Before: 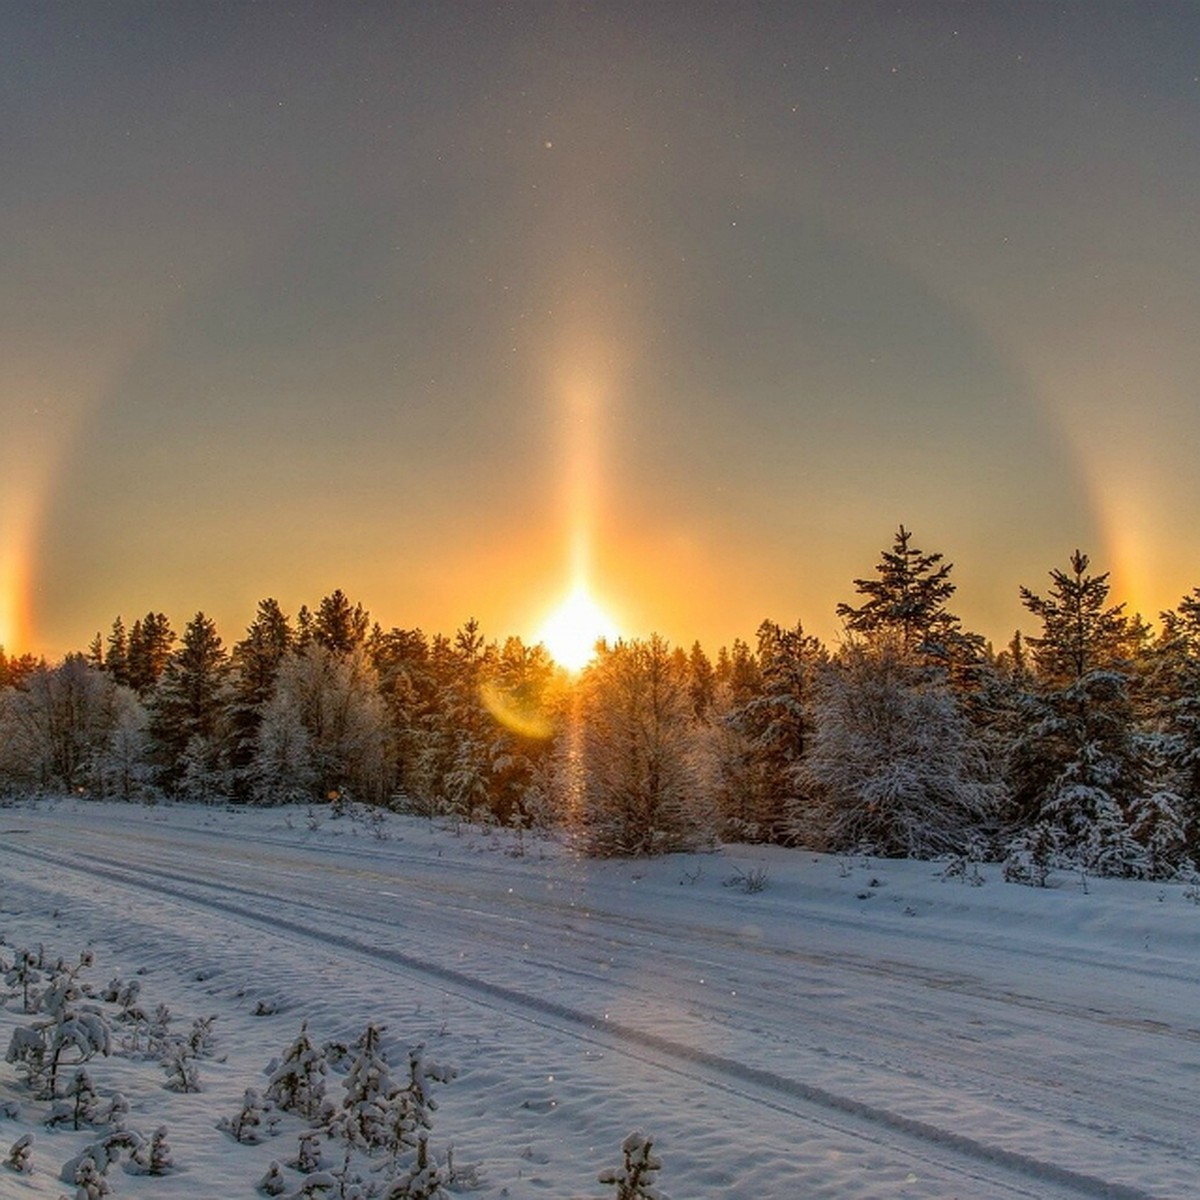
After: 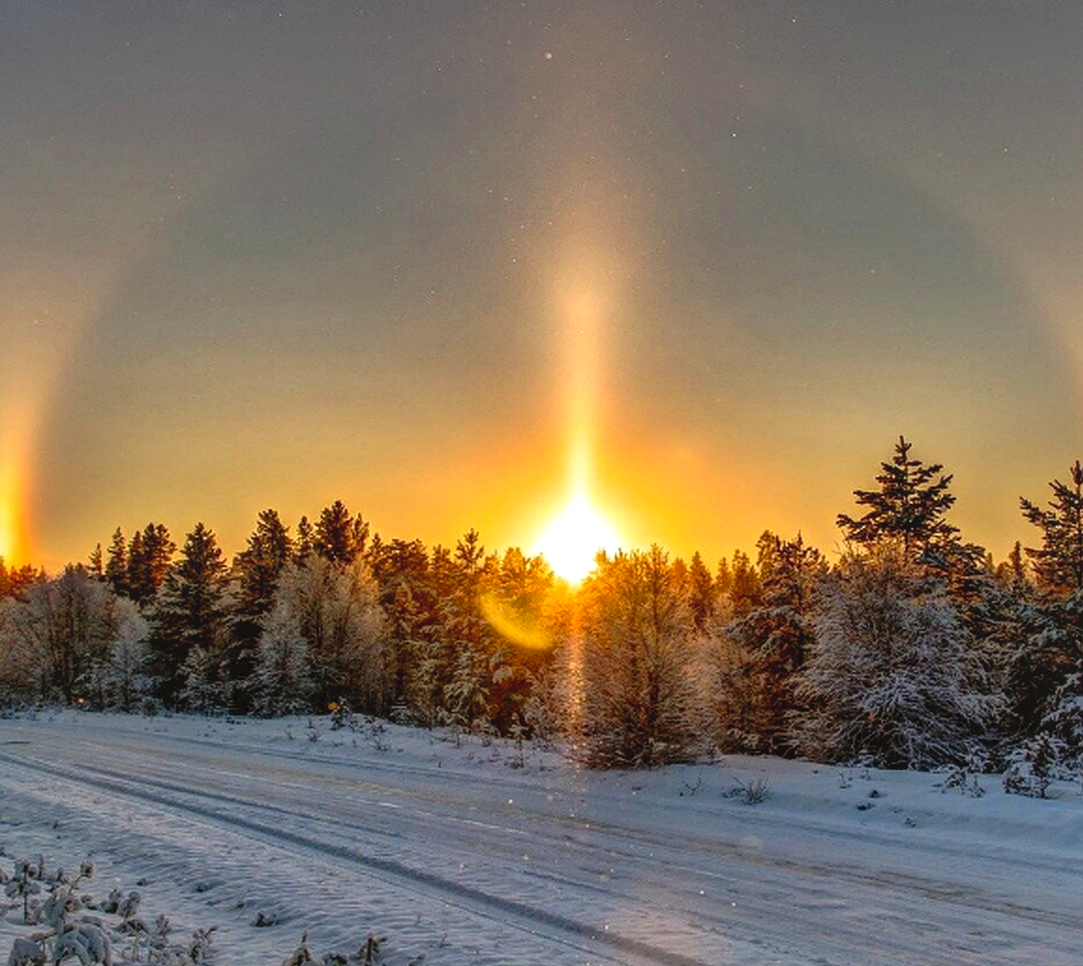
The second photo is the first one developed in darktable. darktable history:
shadows and highlights: on, module defaults
crop: top 7.49%, right 9.717%, bottom 11.943%
tone curve: curves: ch0 [(0, 0) (0.003, 0.047) (0.011, 0.047) (0.025, 0.047) (0.044, 0.049) (0.069, 0.051) (0.1, 0.062) (0.136, 0.086) (0.177, 0.125) (0.224, 0.178) (0.277, 0.246) (0.335, 0.324) (0.399, 0.407) (0.468, 0.48) (0.543, 0.57) (0.623, 0.675) (0.709, 0.772) (0.801, 0.876) (0.898, 0.963) (1, 1)], preserve colors none
local contrast: mode bilateral grid, contrast 20, coarseness 50, detail 120%, midtone range 0.2
tone equalizer: on, module defaults
